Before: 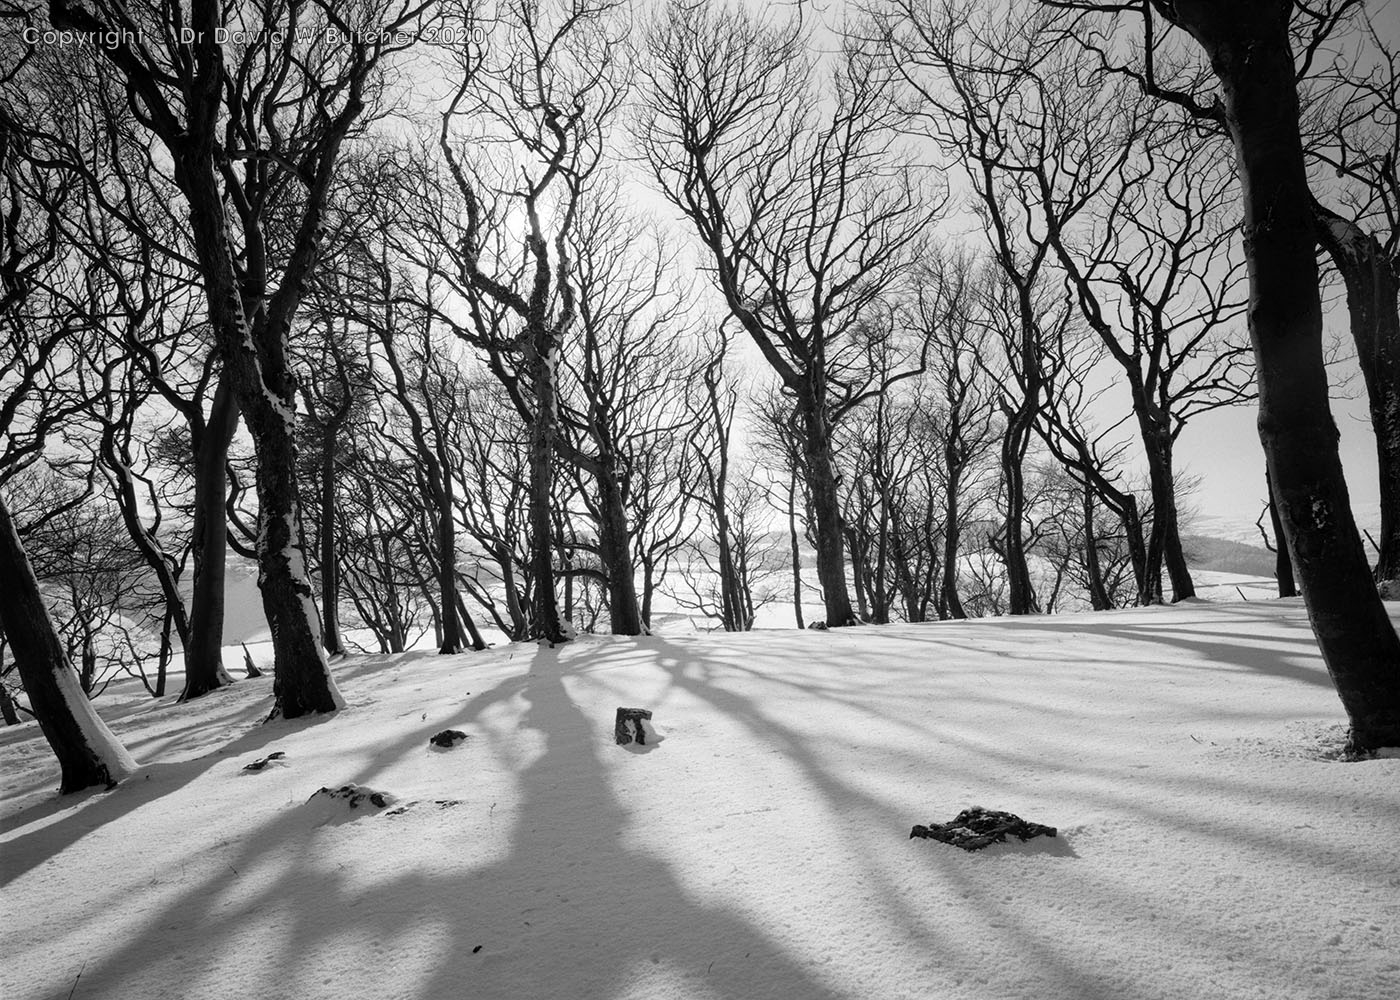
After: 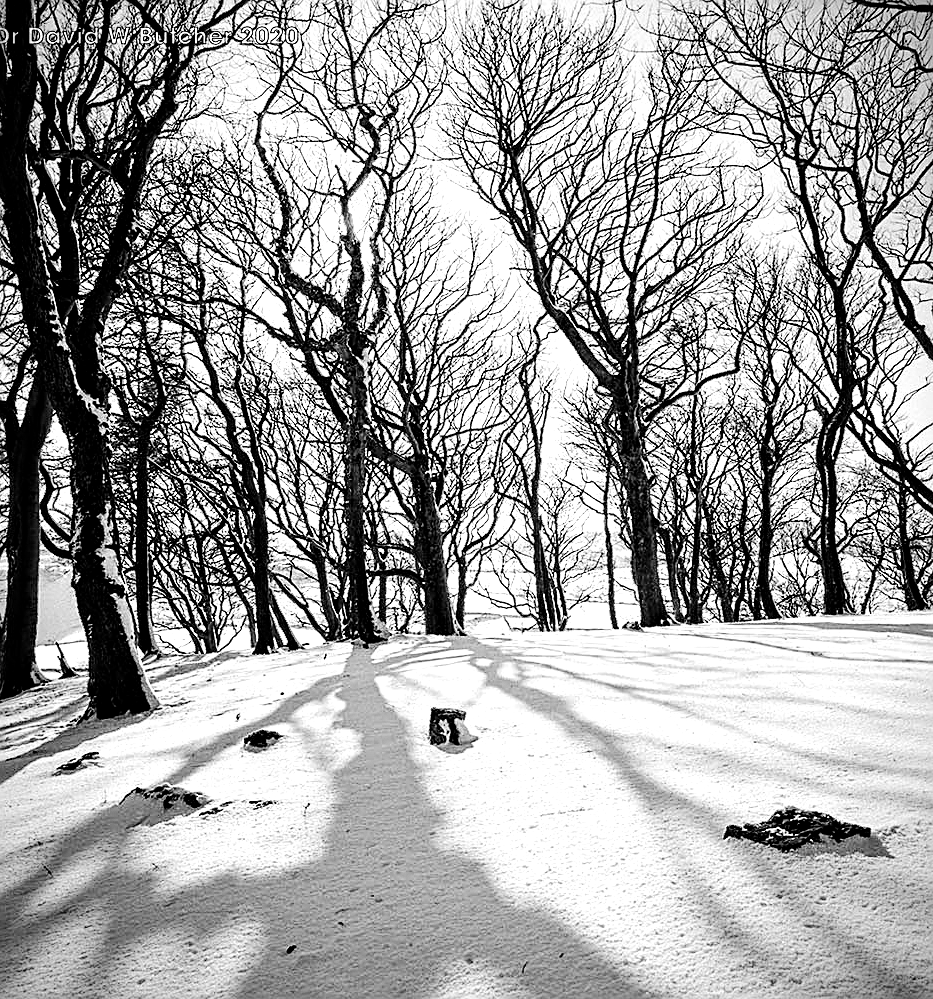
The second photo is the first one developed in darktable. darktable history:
vignetting: fall-off start 87%, automatic ratio true
base curve: curves: ch0 [(0, 0) (0.989, 0.992)], preserve colors none
contrast equalizer: octaves 7, y [[0.5, 0.542, 0.583, 0.625, 0.667, 0.708], [0.5 ×6], [0.5 ×6], [0 ×6], [0 ×6]]
sharpen: on, module defaults
crop and rotate: left 13.342%, right 19.991%
tone curve: curves: ch0 [(0, 0) (0.07, 0.057) (0.15, 0.177) (0.352, 0.445) (0.59, 0.703) (0.857, 0.908) (1, 1)], color space Lab, linked channels, preserve colors none
tone equalizer: -8 EV -0.75 EV, -7 EV -0.7 EV, -6 EV -0.6 EV, -5 EV -0.4 EV, -3 EV 0.4 EV, -2 EV 0.6 EV, -1 EV 0.7 EV, +0 EV 0.75 EV, edges refinement/feathering 500, mask exposure compensation -1.57 EV, preserve details no
